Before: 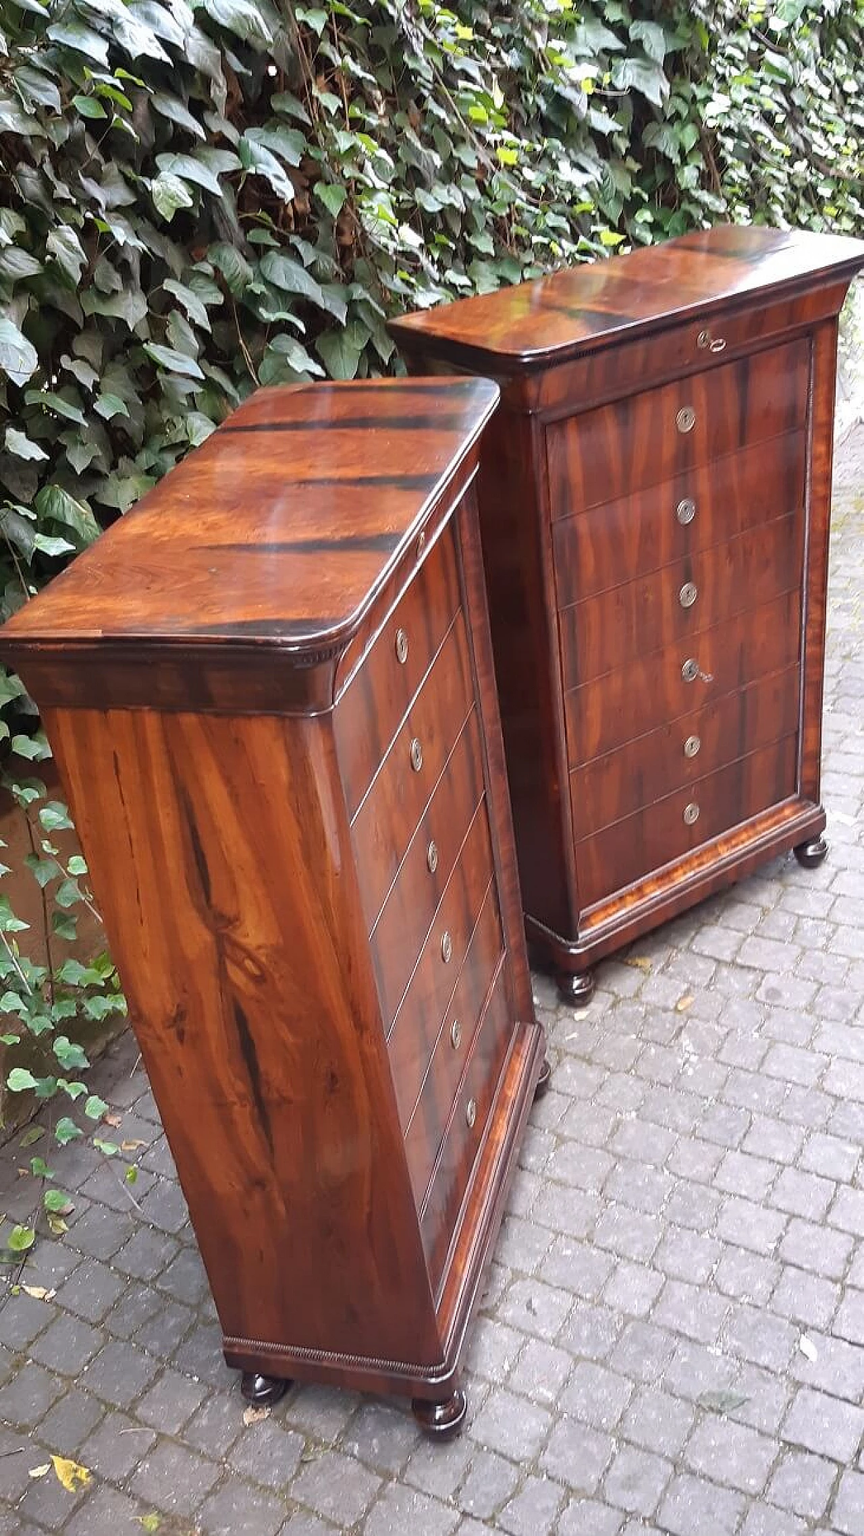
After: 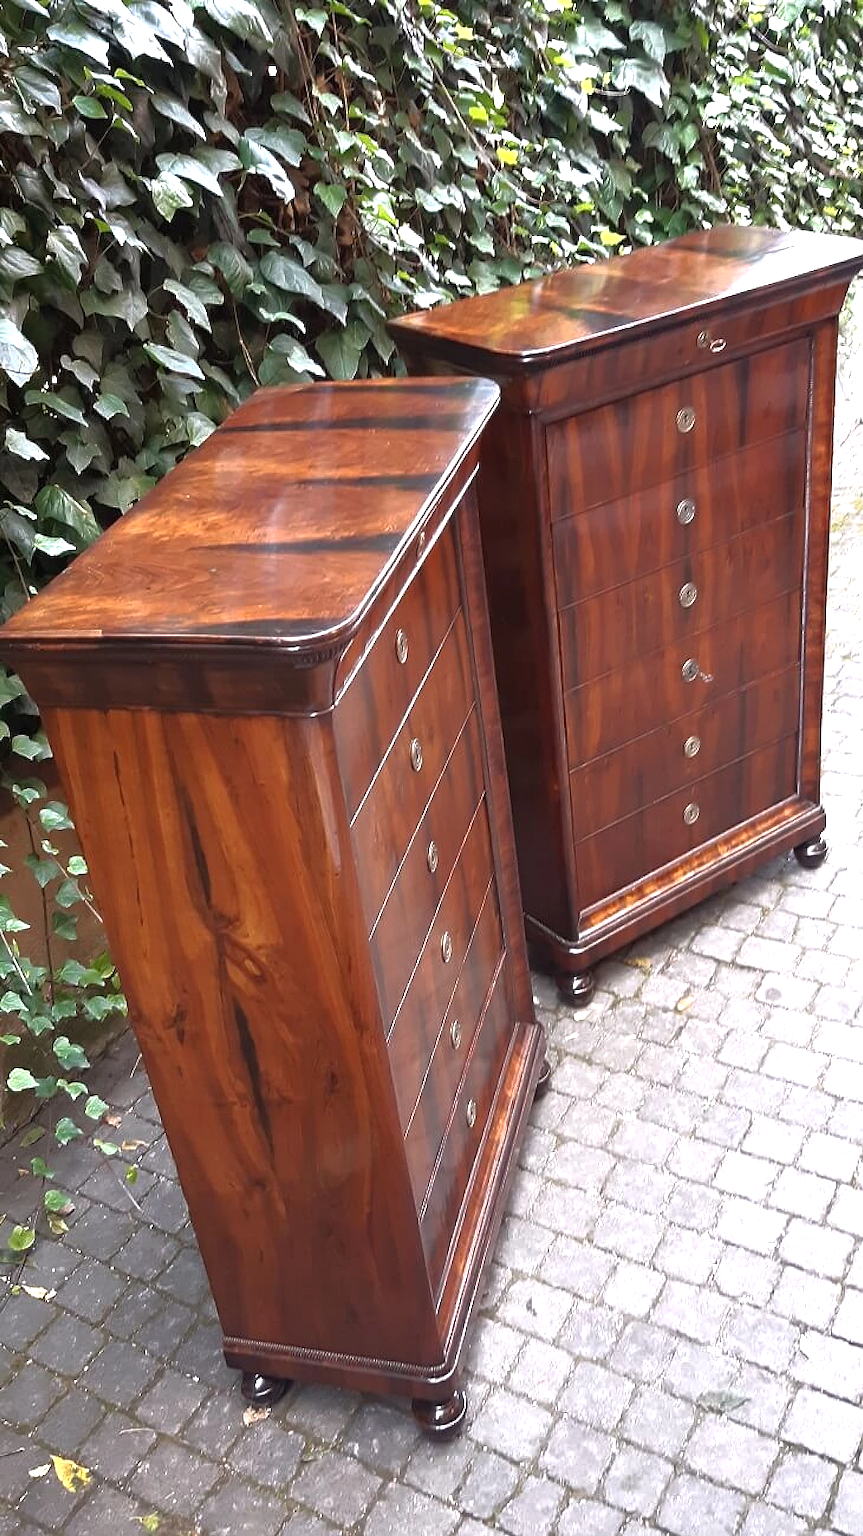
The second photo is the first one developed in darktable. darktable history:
tone equalizer: -8 EV 0.001 EV, -7 EV -0.002 EV, -6 EV 0.005 EV, -5 EV -0.039 EV, -4 EV -0.098 EV, -3 EV -0.195 EV, -2 EV 0.243 EV, -1 EV 0.708 EV, +0 EV 0.484 EV, edges refinement/feathering 500, mask exposure compensation -1.57 EV, preserve details no
